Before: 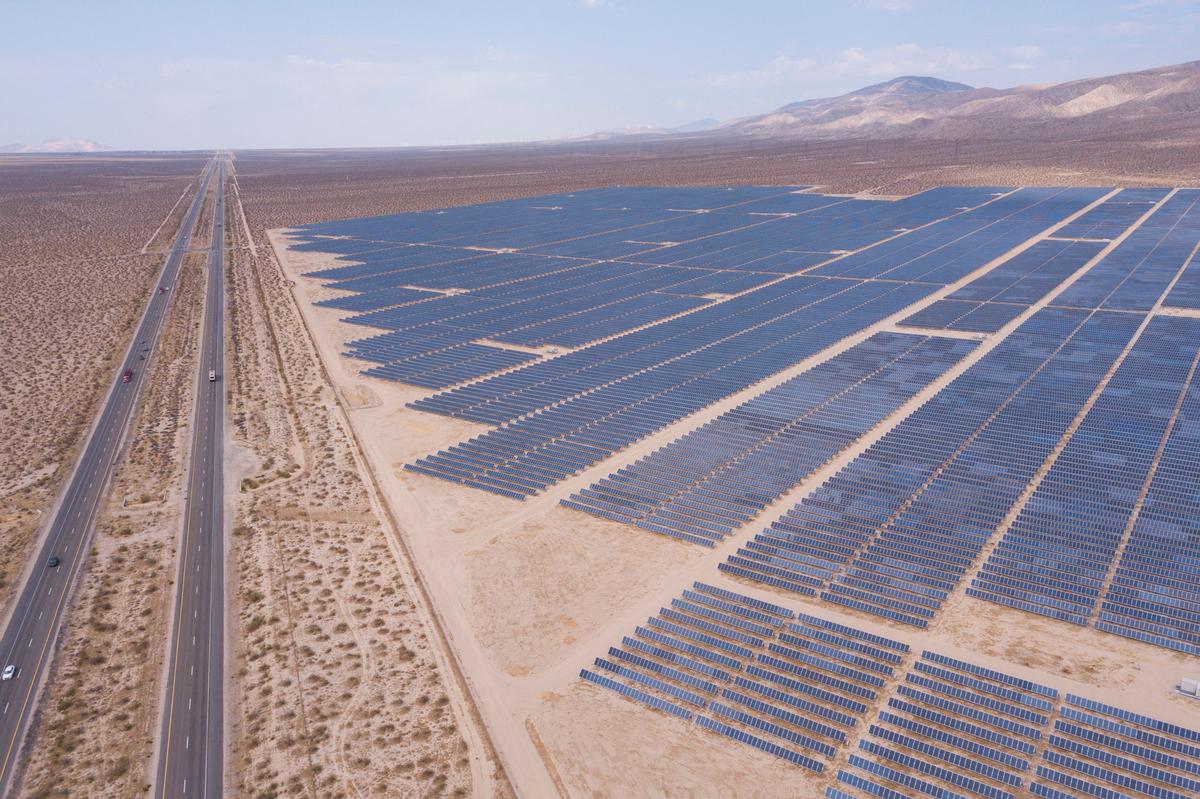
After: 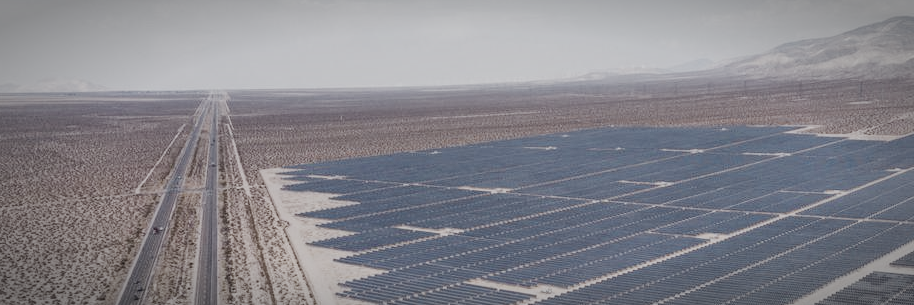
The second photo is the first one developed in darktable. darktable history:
local contrast: highlights 102%, shadows 103%, detail 120%, midtone range 0.2
vignetting: brightness -0.476, automatic ratio true
filmic rgb: black relative exposure -5.03 EV, white relative exposure 3.98 EV, hardness 2.89, contrast 1.41, highlights saturation mix -30.89%, preserve chrominance no, color science v5 (2021), contrast in shadows safe, contrast in highlights safe
shadows and highlights: on, module defaults
crop: left 0.547%, top 7.633%, right 23.205%, bottom 54.138%
